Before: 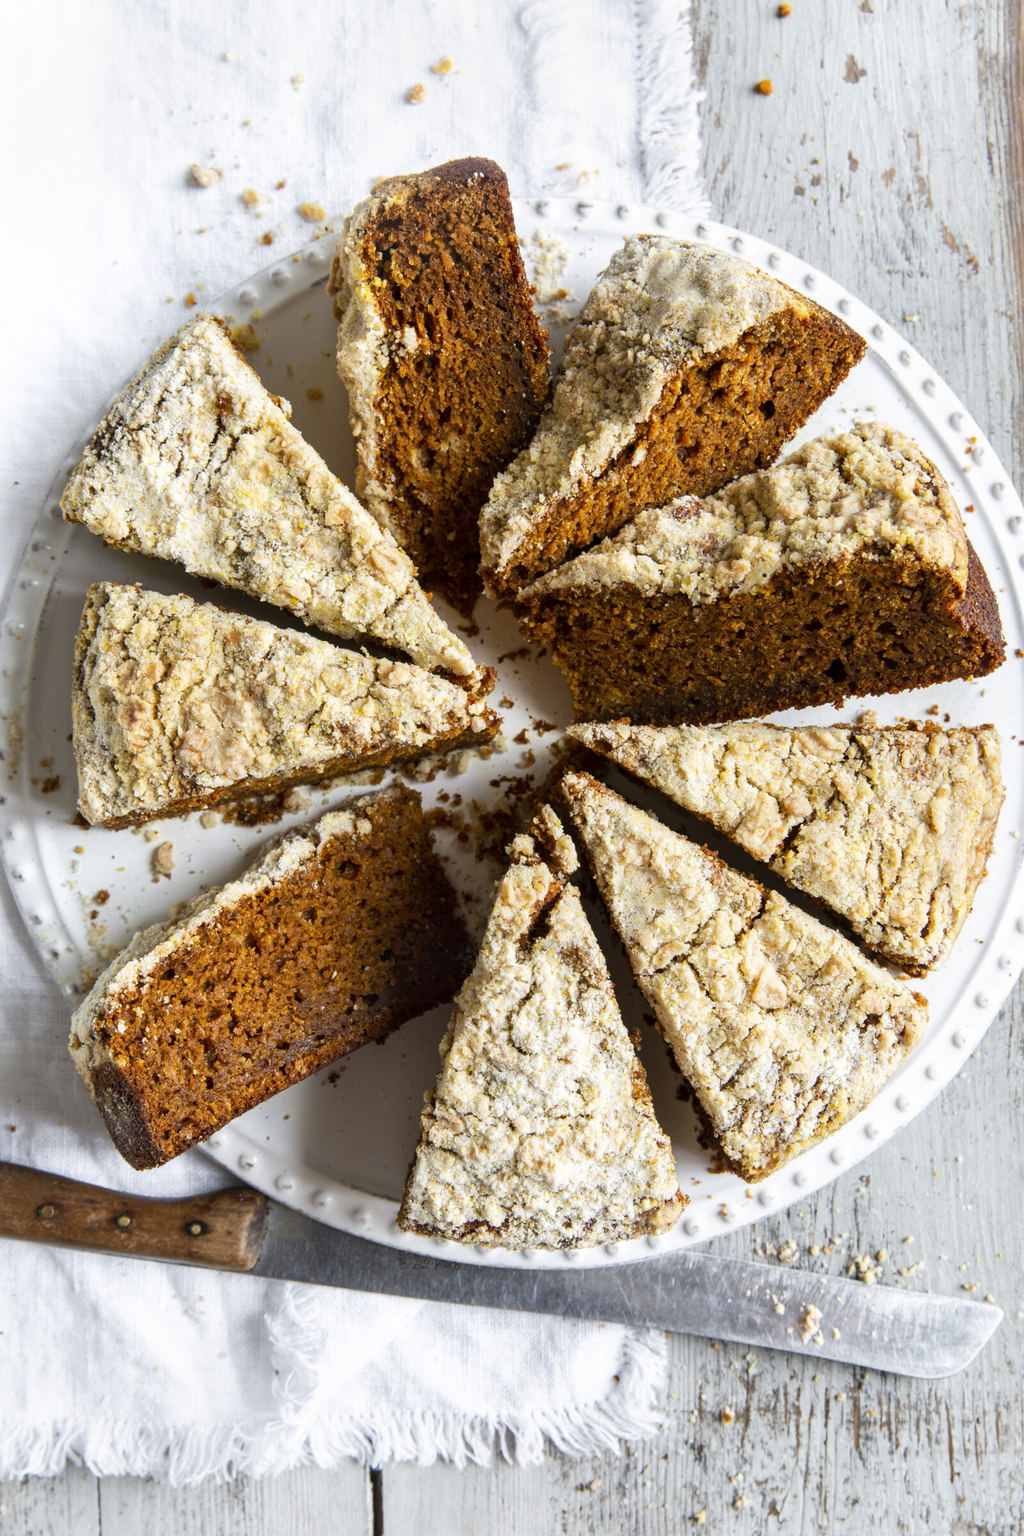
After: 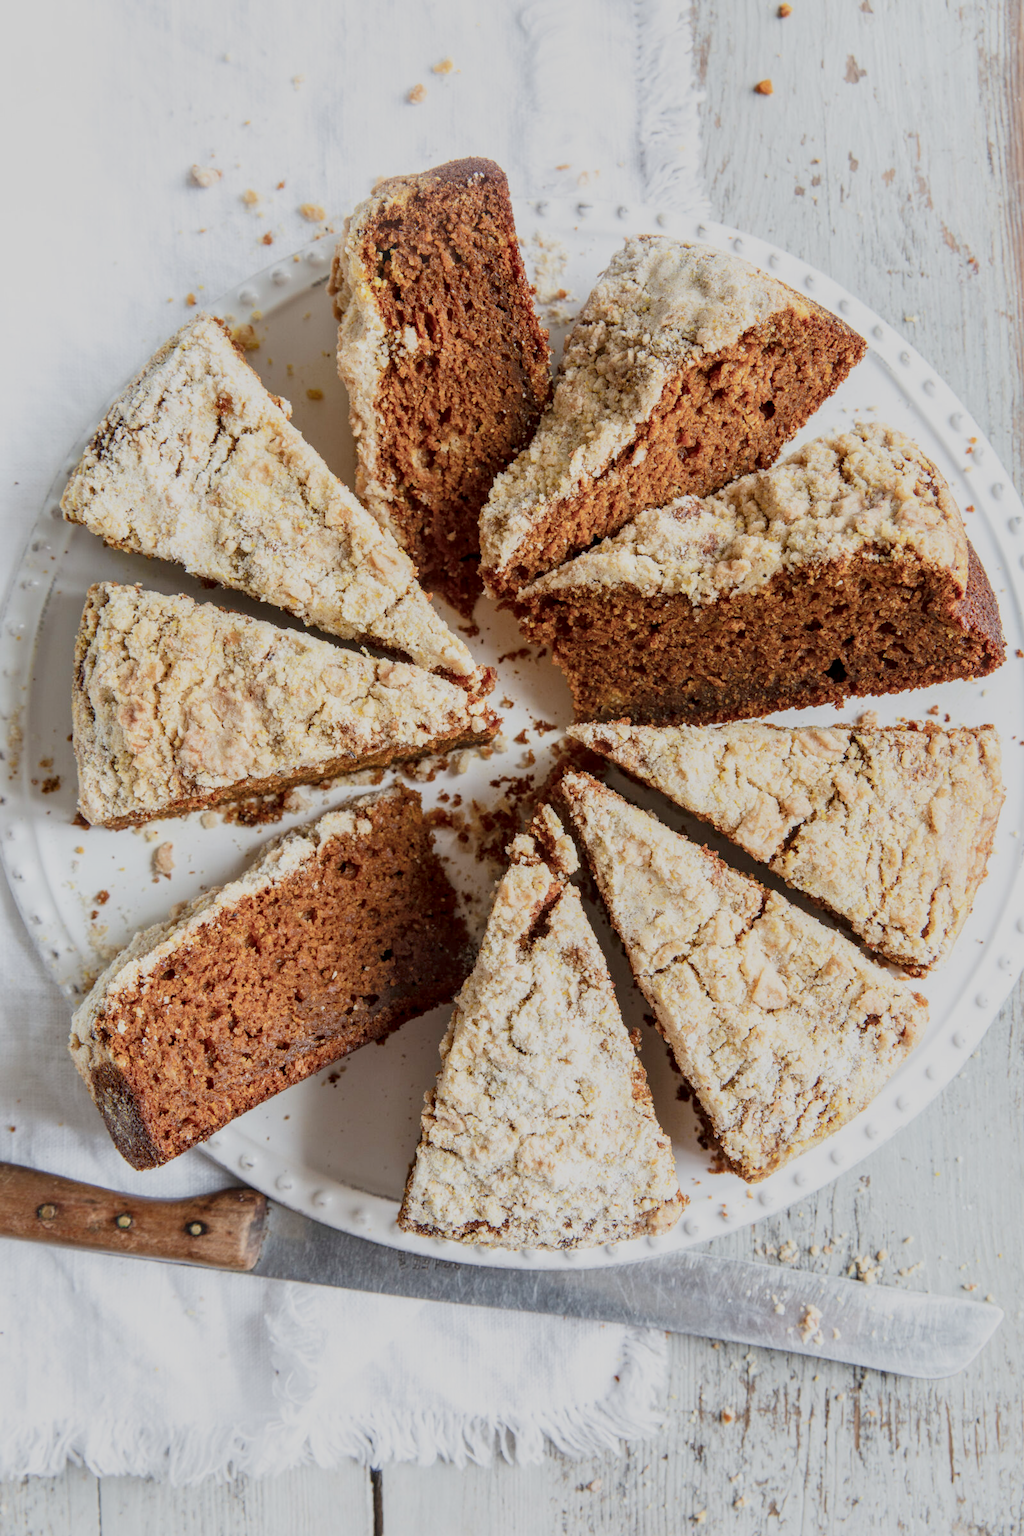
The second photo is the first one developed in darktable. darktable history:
exposure: black level correction 0, exposure 0.892 EV, compensate highlight preservation false
contrast brightness saturation: contrast 0.222
filmic rgb: black relative exposure -15.87 EV, white relative exposure 7.95 EV, hardness 4.11, latitude 49.82%, contrast 0.511
local contrast: on, module defaults
